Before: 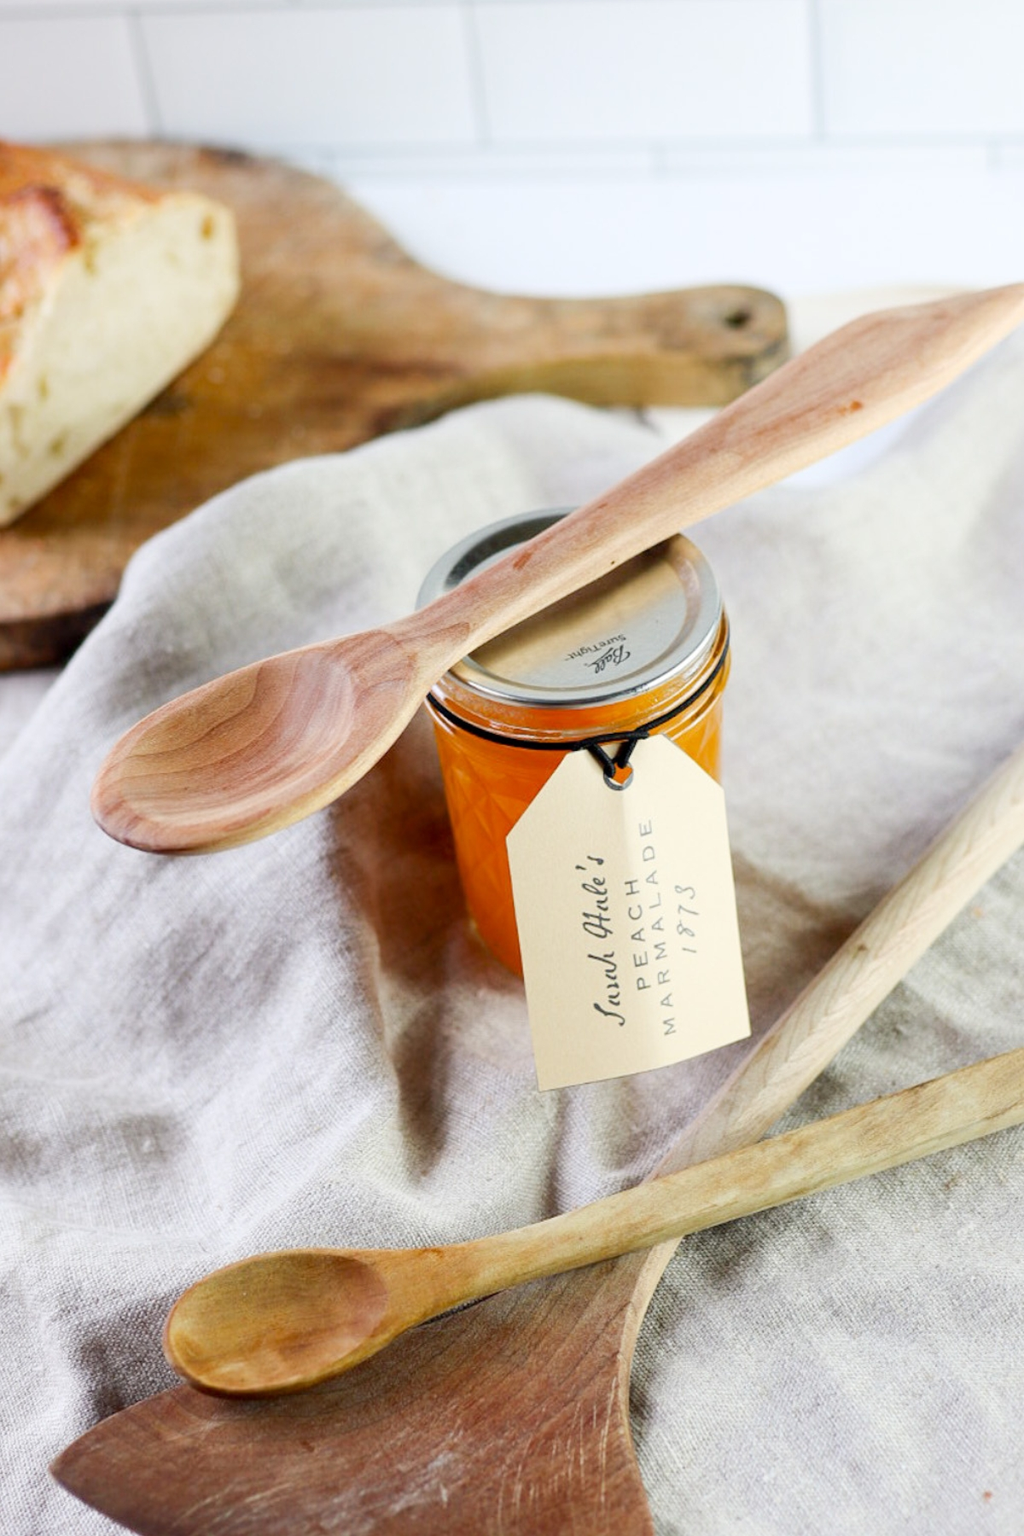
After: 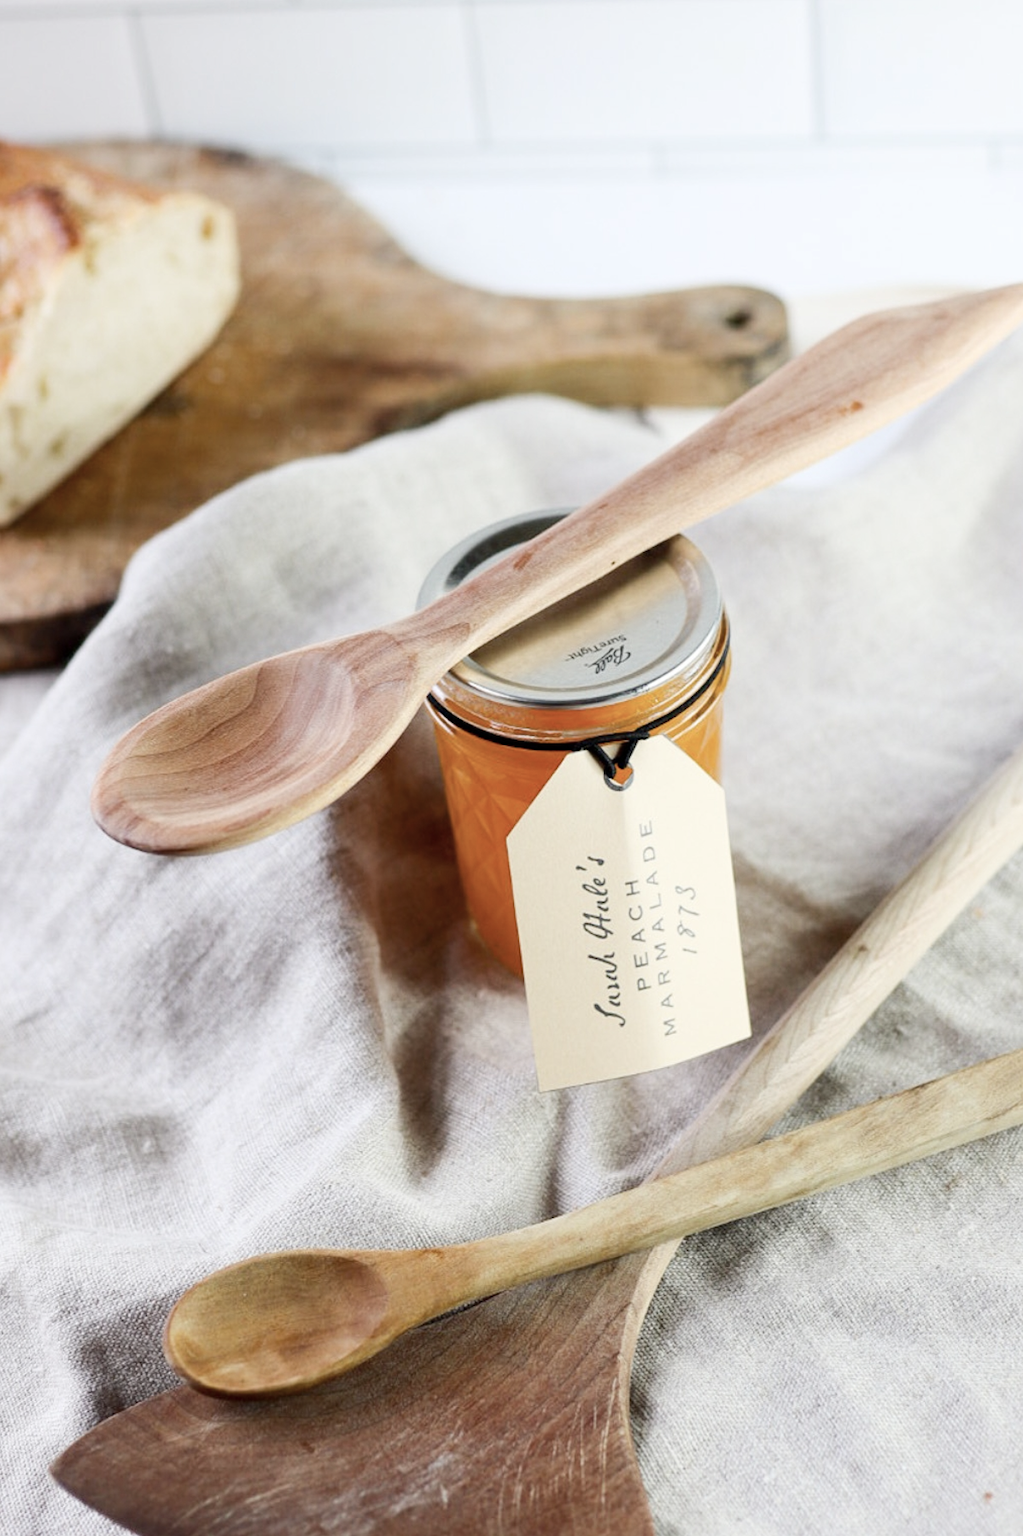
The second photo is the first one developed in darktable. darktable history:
crop: left 0.077%
contrast brightness saturation: contrast 0.102, saturation -0.286
